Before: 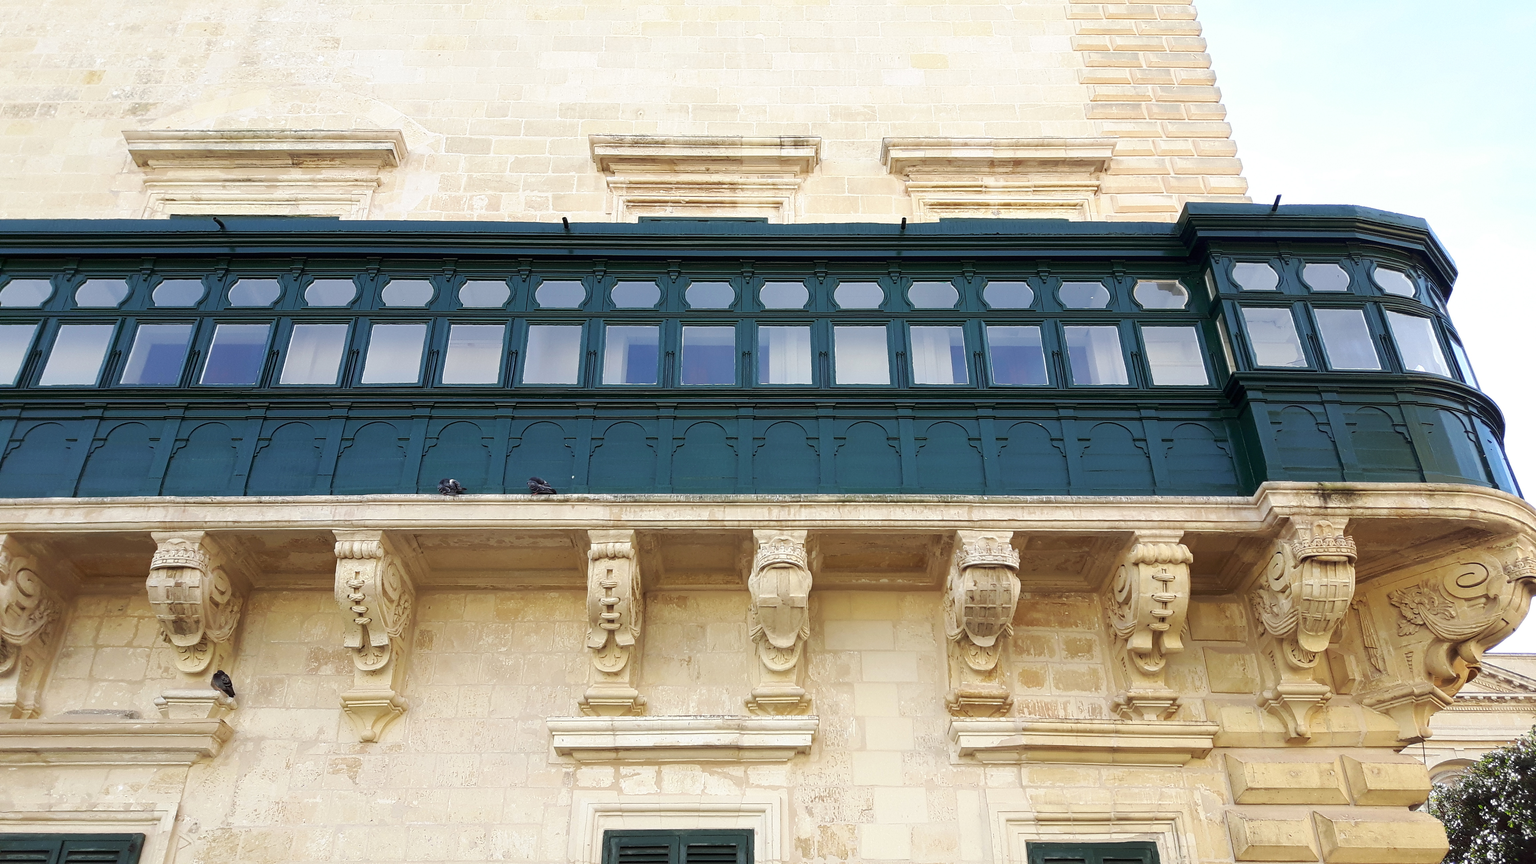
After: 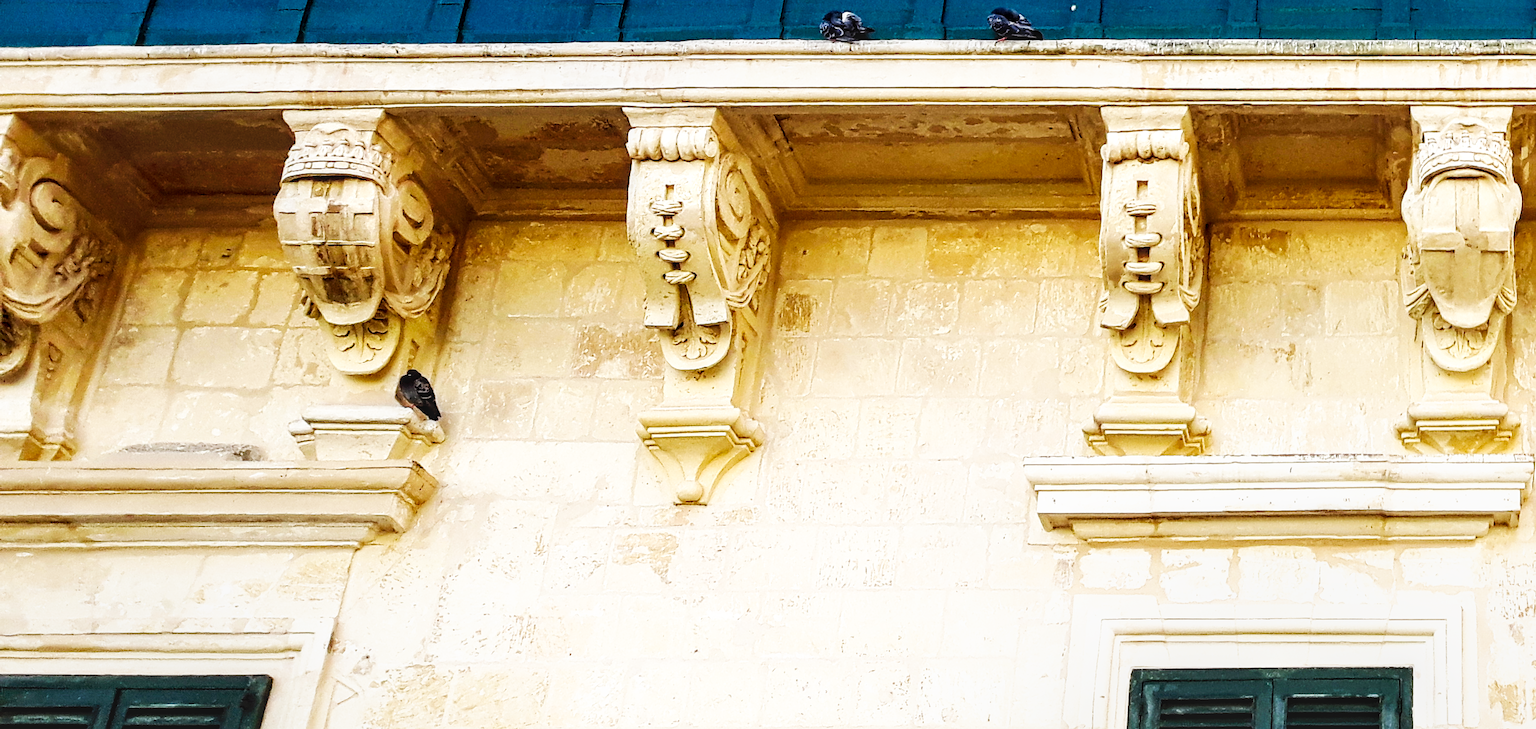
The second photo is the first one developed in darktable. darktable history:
local contrast: on, module defaults
crop and rotate: top 54.778%, right 46.61%, bottom 0.159%
tone curve: curves: ch0 [(0, 0) (0.003, 0.002) (0.011, 0.002) (0.025, 0.002) (0.044, 0.002) (0.069, 0.002) (0.1, 0.003) (0.136, 0.008) (0.177, 0.03) (0.224, 0.058) (0.277, 0.139) (0.335, 0.233) (0.399, 0.363) (0.468, 0.506) (0.543, 0.649) (0.623, 0.781) (0.709, 0.88) (0.801, 0.956) (0.898, 0.994) (1, 1)], preserve colors none
